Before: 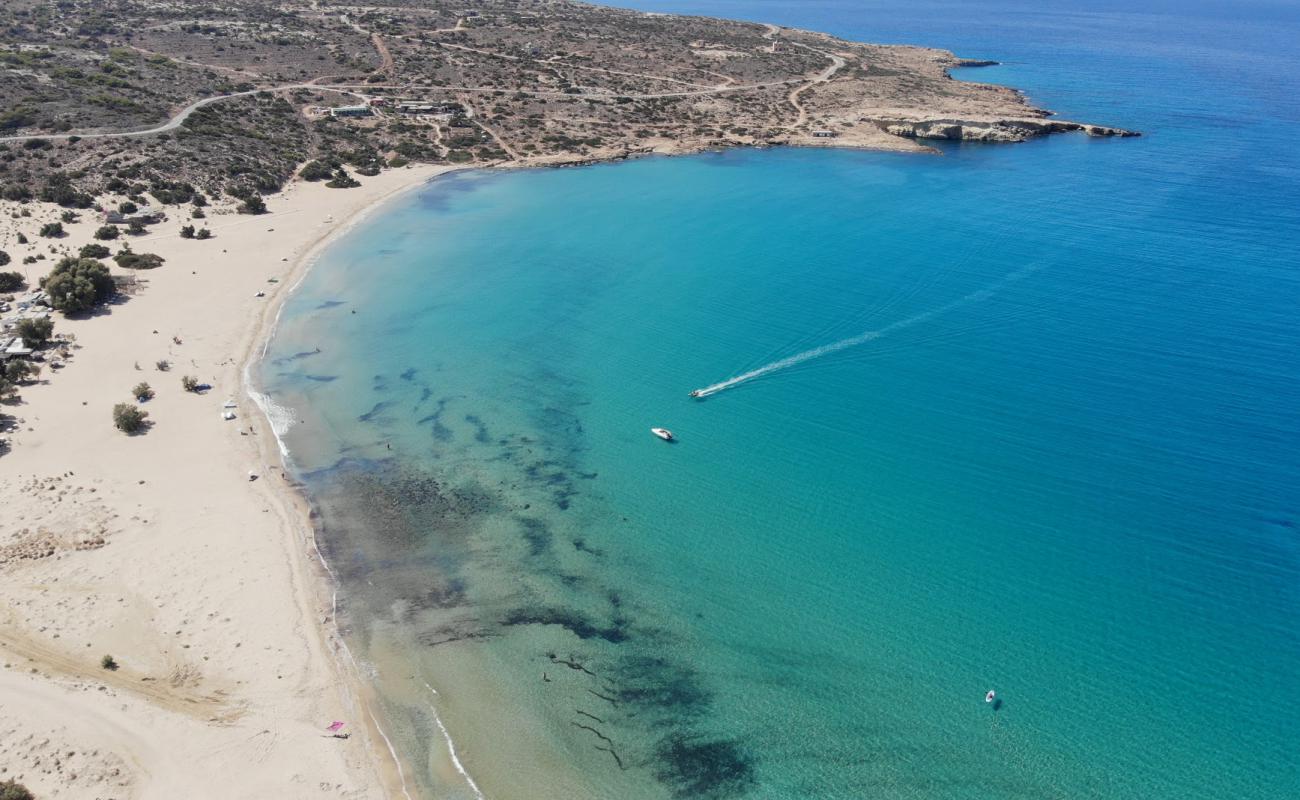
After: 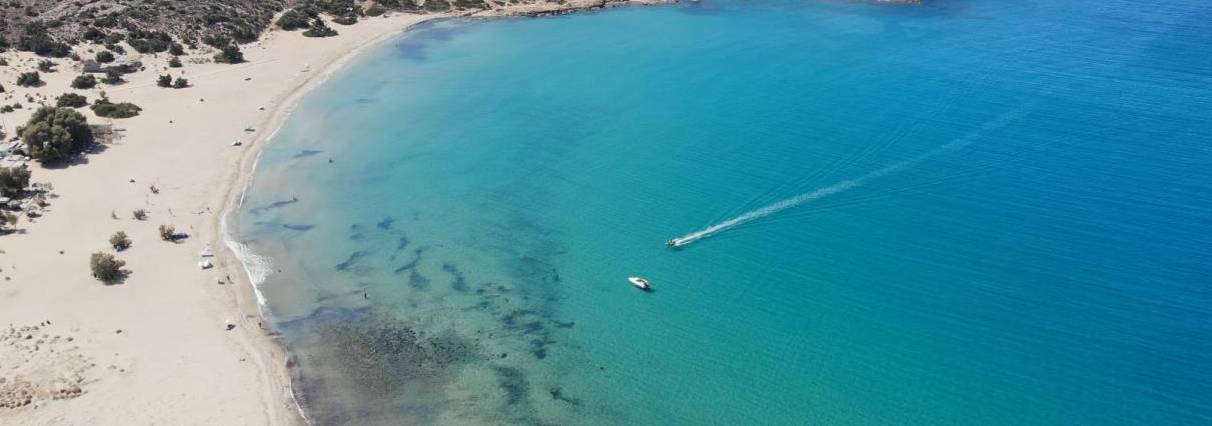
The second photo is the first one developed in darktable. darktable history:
crop: left 1.803%, top 18.924%, right 4.964%, bottom 27.8%
